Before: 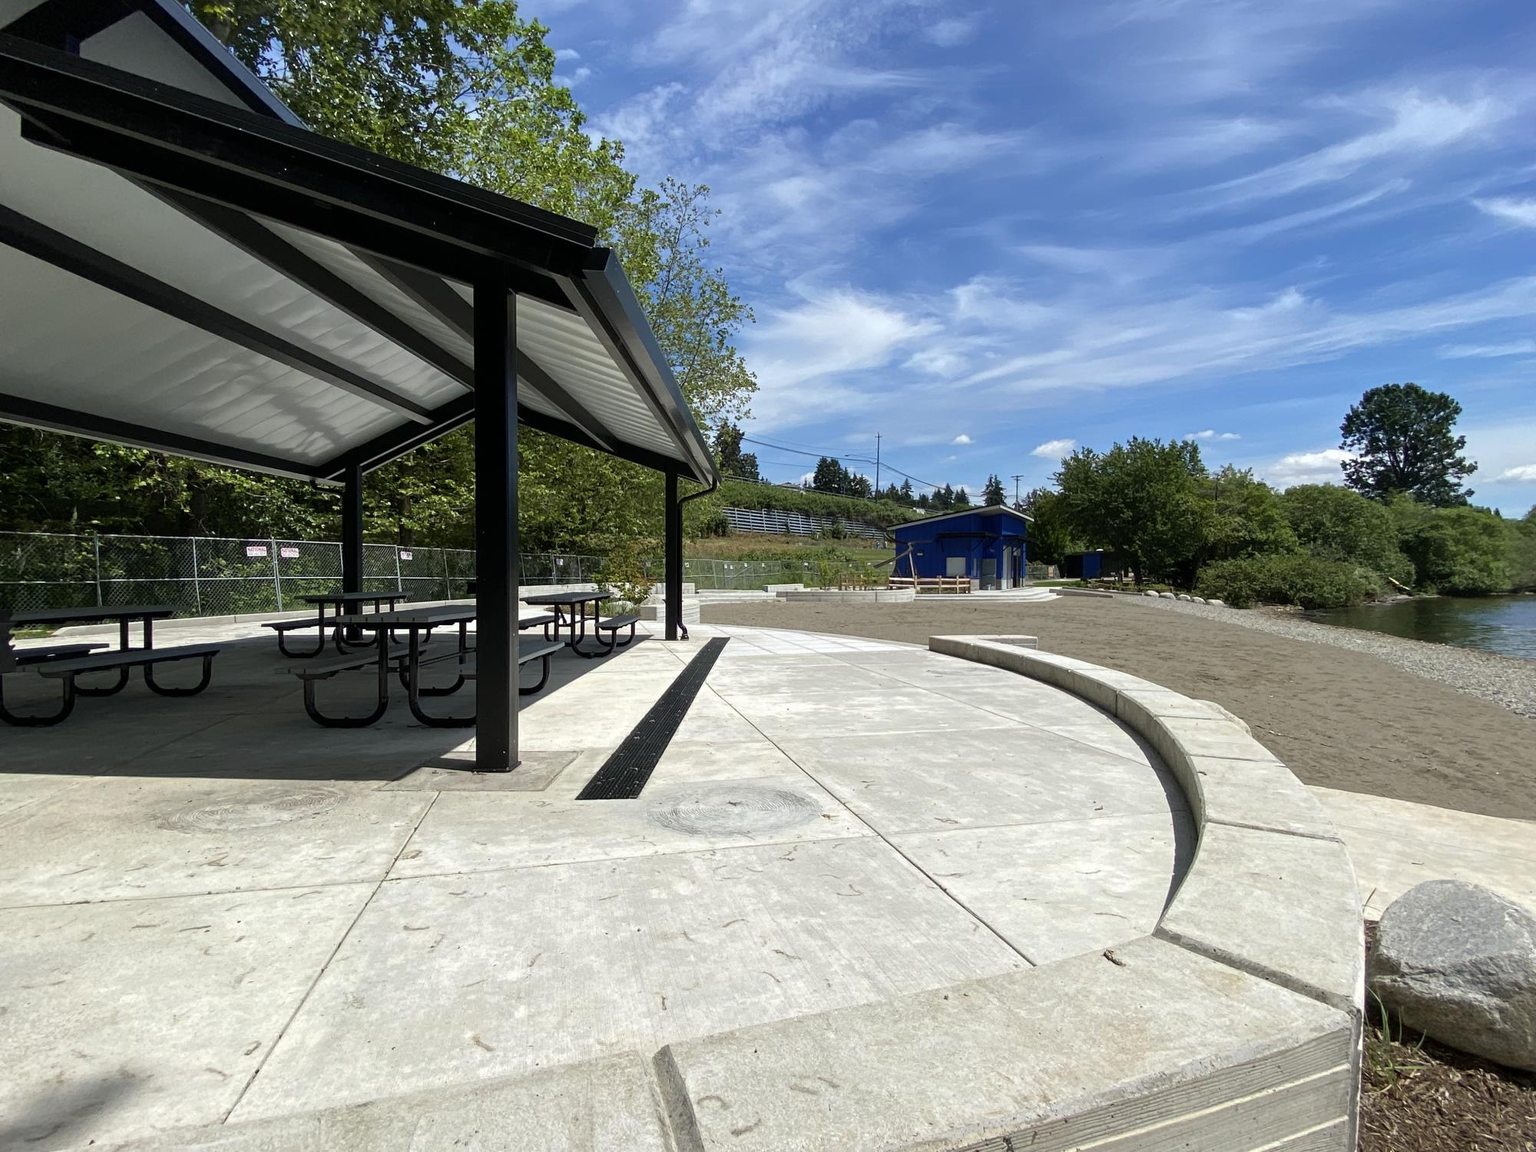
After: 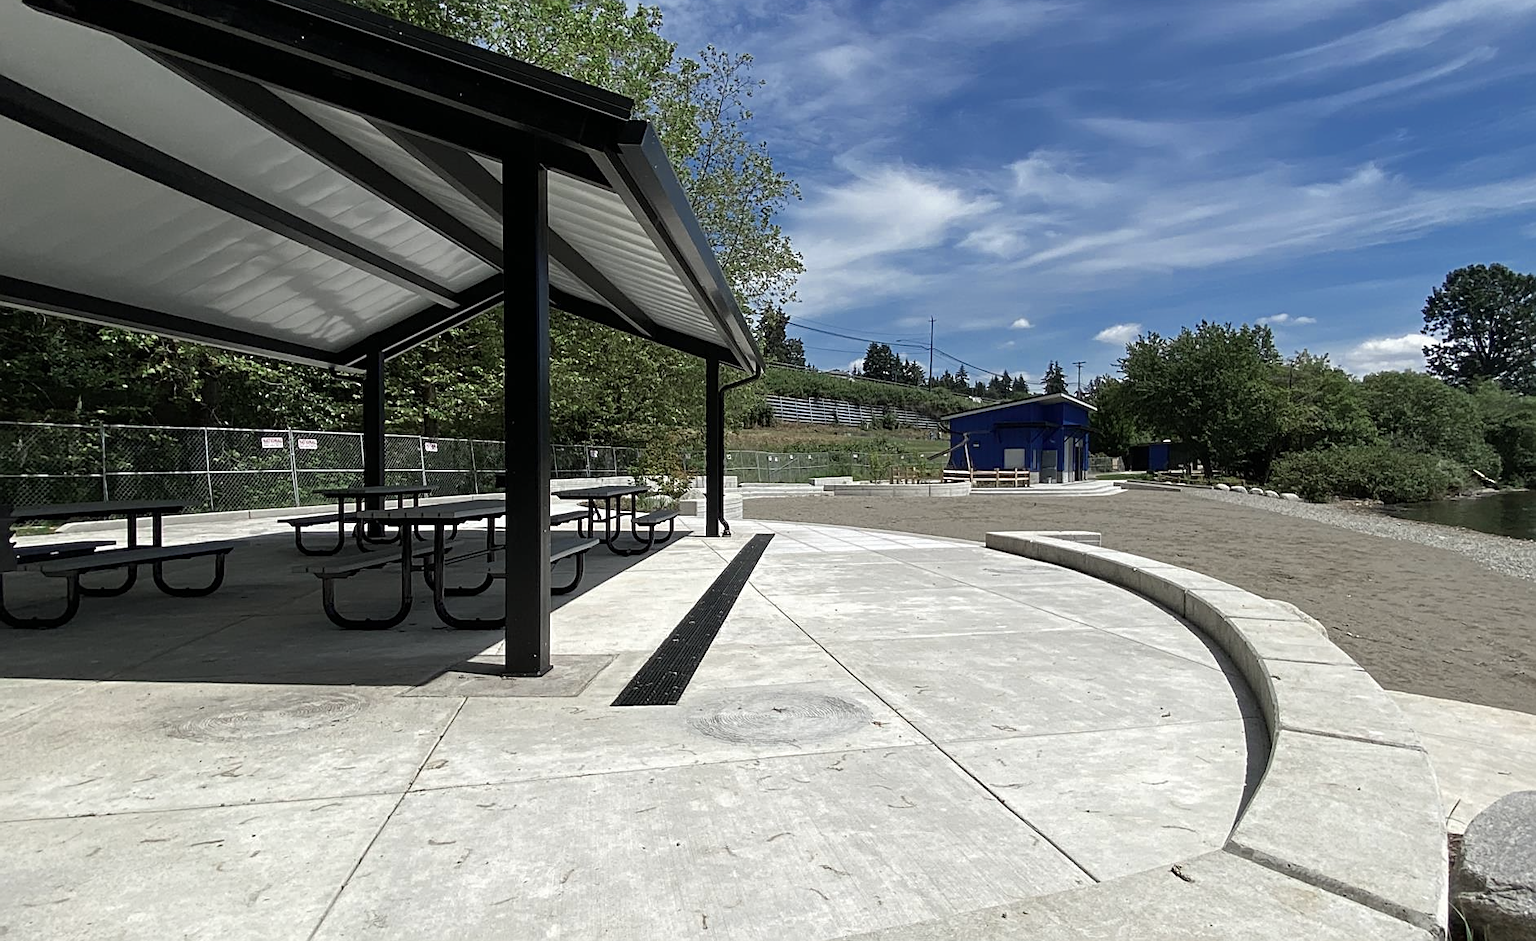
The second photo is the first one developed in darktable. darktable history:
crop and rotate: angle 0.03°, top 11.643%, right 5.651%, bottom 11.189%
color zones: curves: ch0 [(0, 0.5) (0.125, 0.4) (0.25, 0.5) (0.375, 0.4) (0.5, 0.4) (0.625, 0.35) (0.75, 0.35) (0.875, 0.5)]; ch1 [(0, 0.35) (0.125, 0.45) (0.25, 0.35) (0.375, 0.35) (0.5, 0.35) (0.625, 0.35) (0.75, 0.45) (0.875, 0.35)]; ch2 [(0, 0.6) (0.125, 0.5) (0.25, 0.5) (0.375, 0.6) (0.5, 0.6) (0.625, 0.5) (0.75, 0.5) (0.875, 0.5)]
sharpen: on, module defaults
